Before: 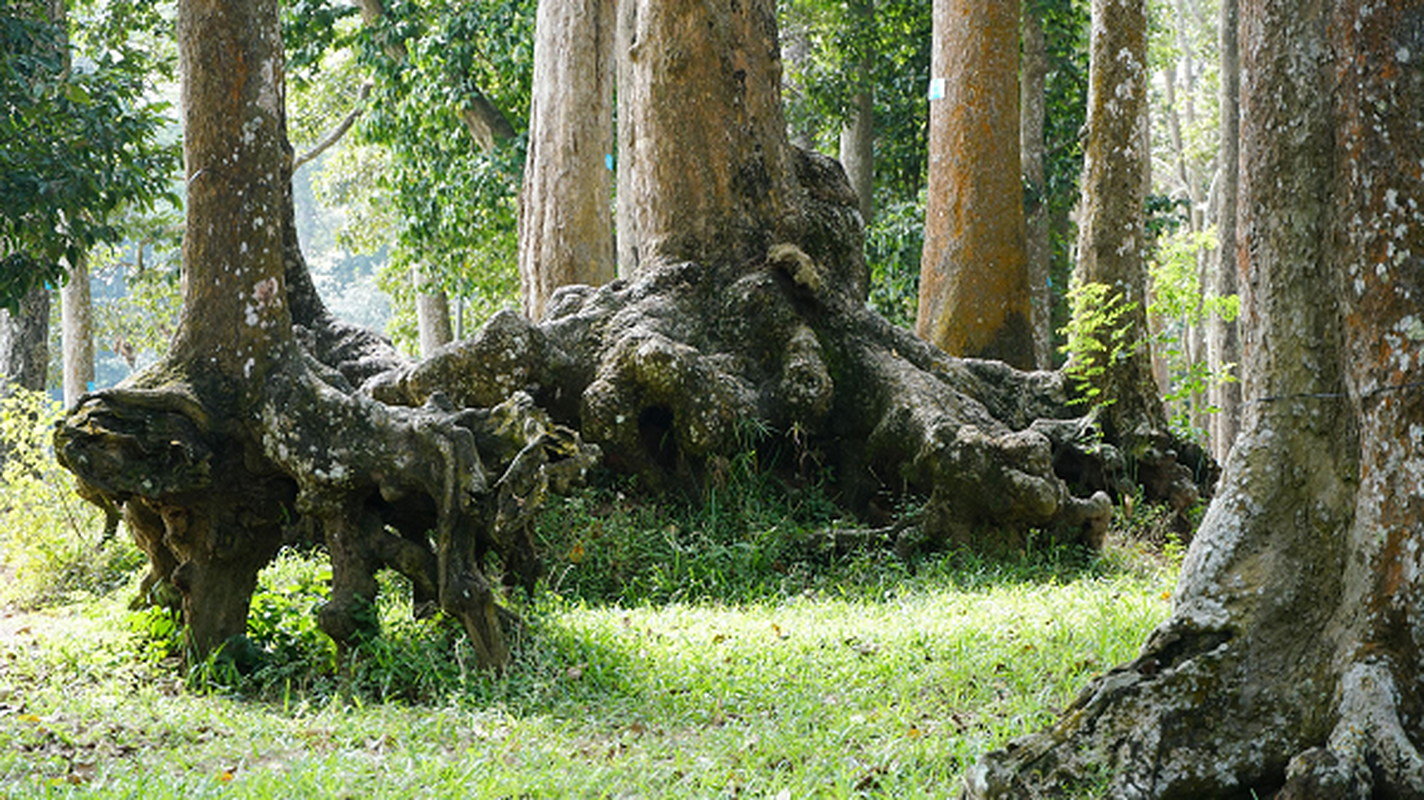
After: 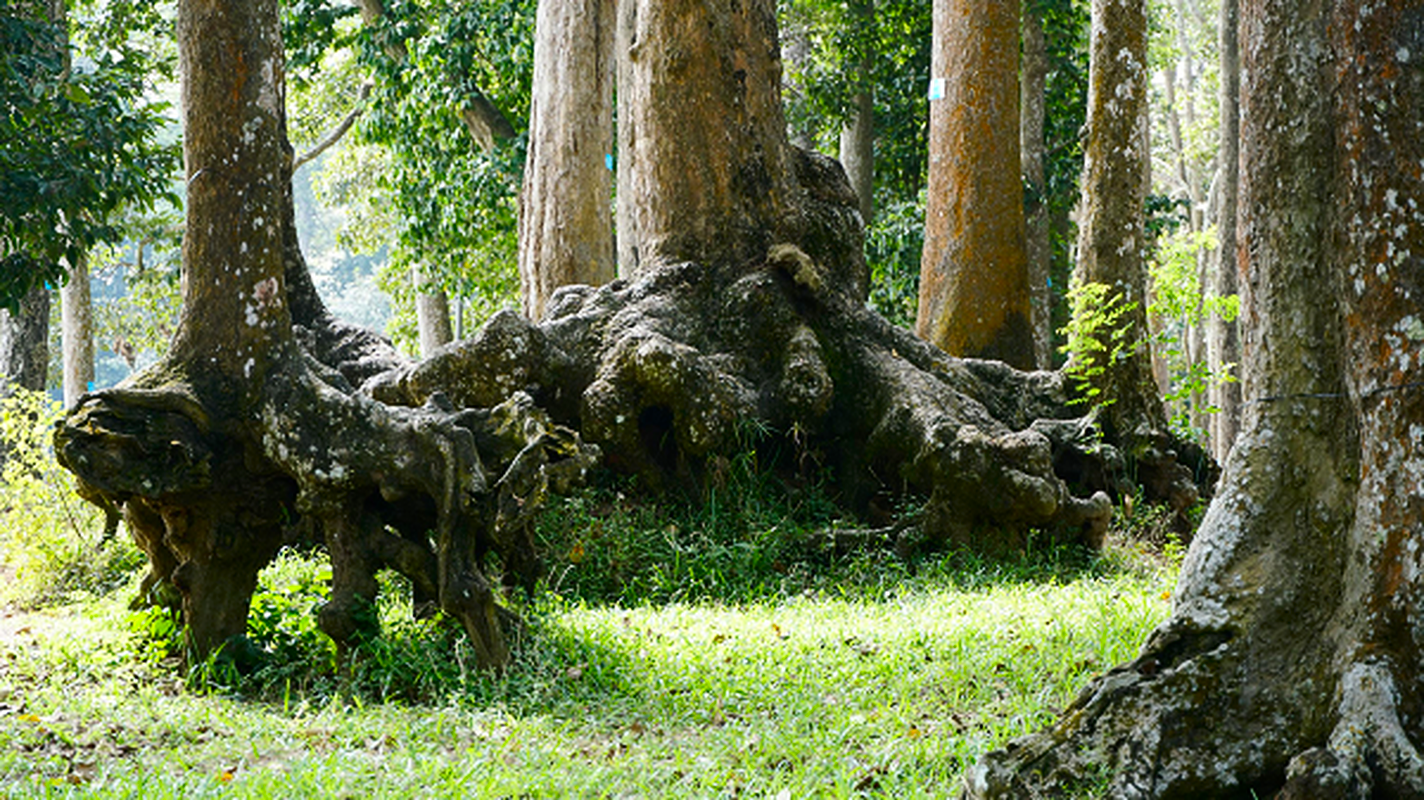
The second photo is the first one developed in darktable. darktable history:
contrast brightness saturation: contrast 0.133, brightness -0.055, saturation 0.16
